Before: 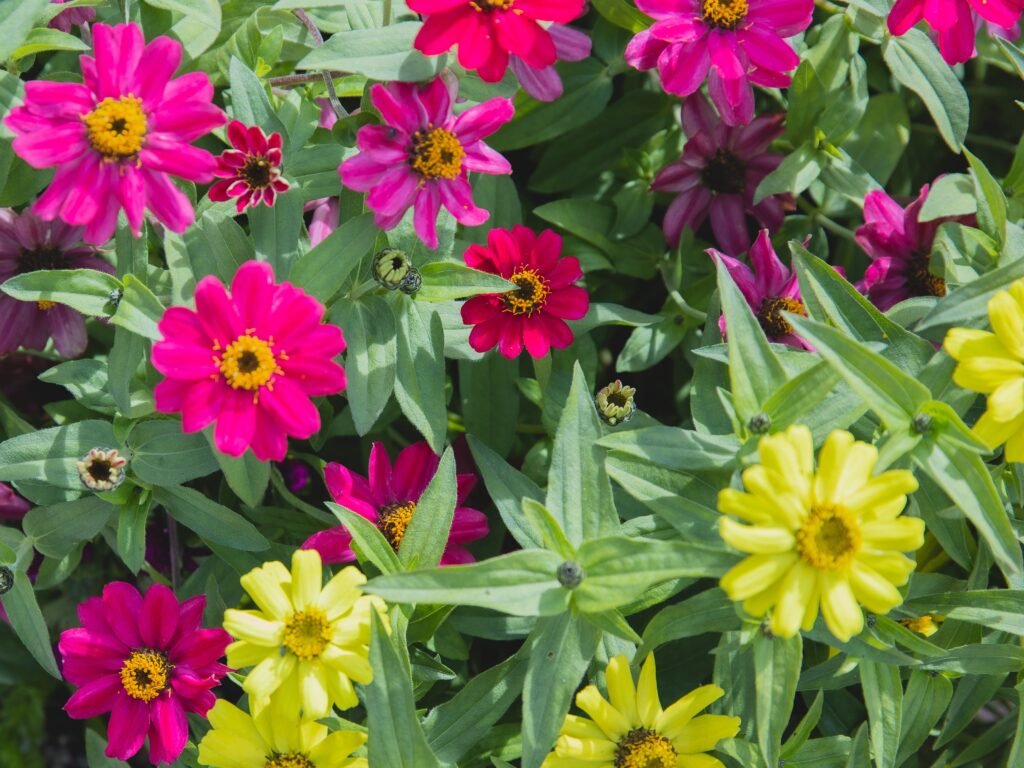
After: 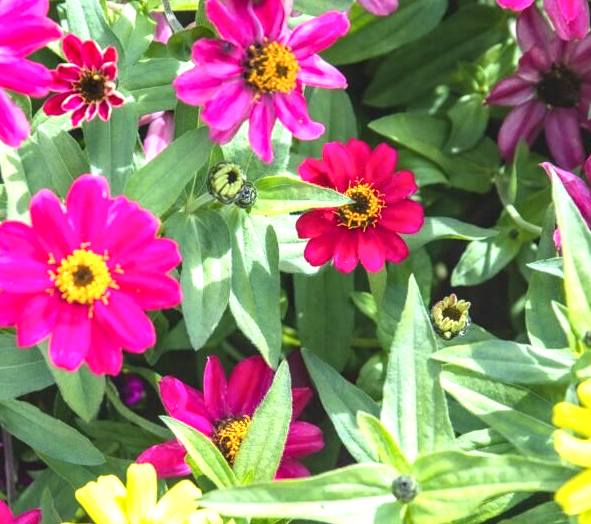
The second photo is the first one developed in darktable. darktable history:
exposure: exposure 1.061 EV, compensate highlight preservation false
local contrast: detail 130%
crop: left 16.202%, top 11.208%, right 26.045%, bottom 20.557%
